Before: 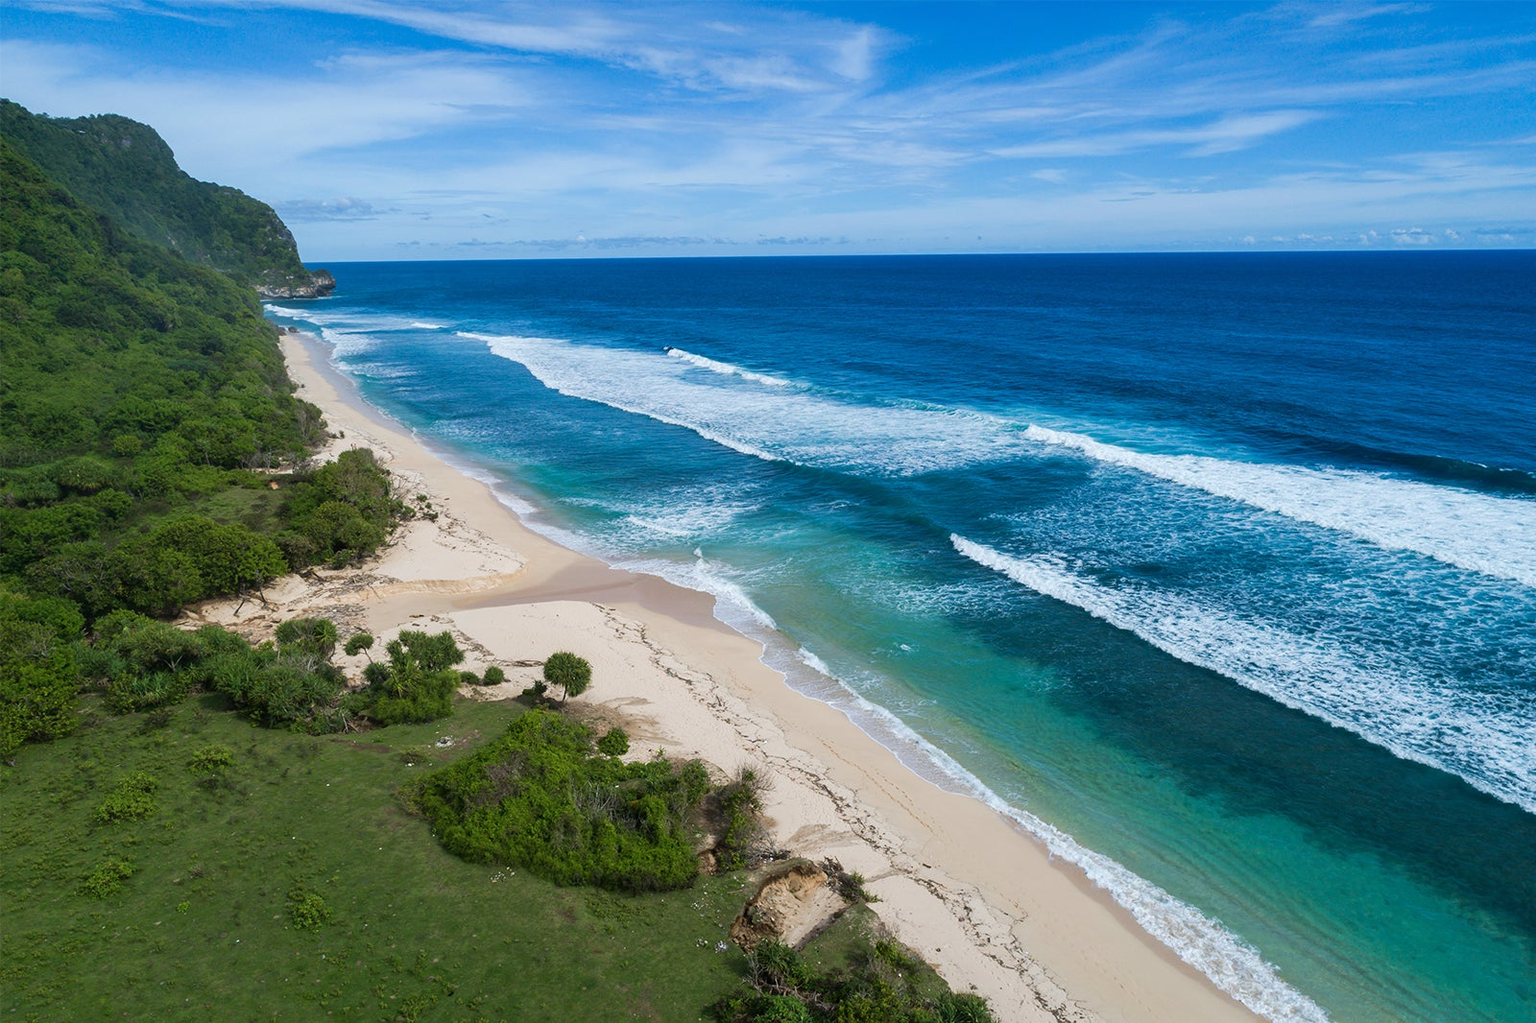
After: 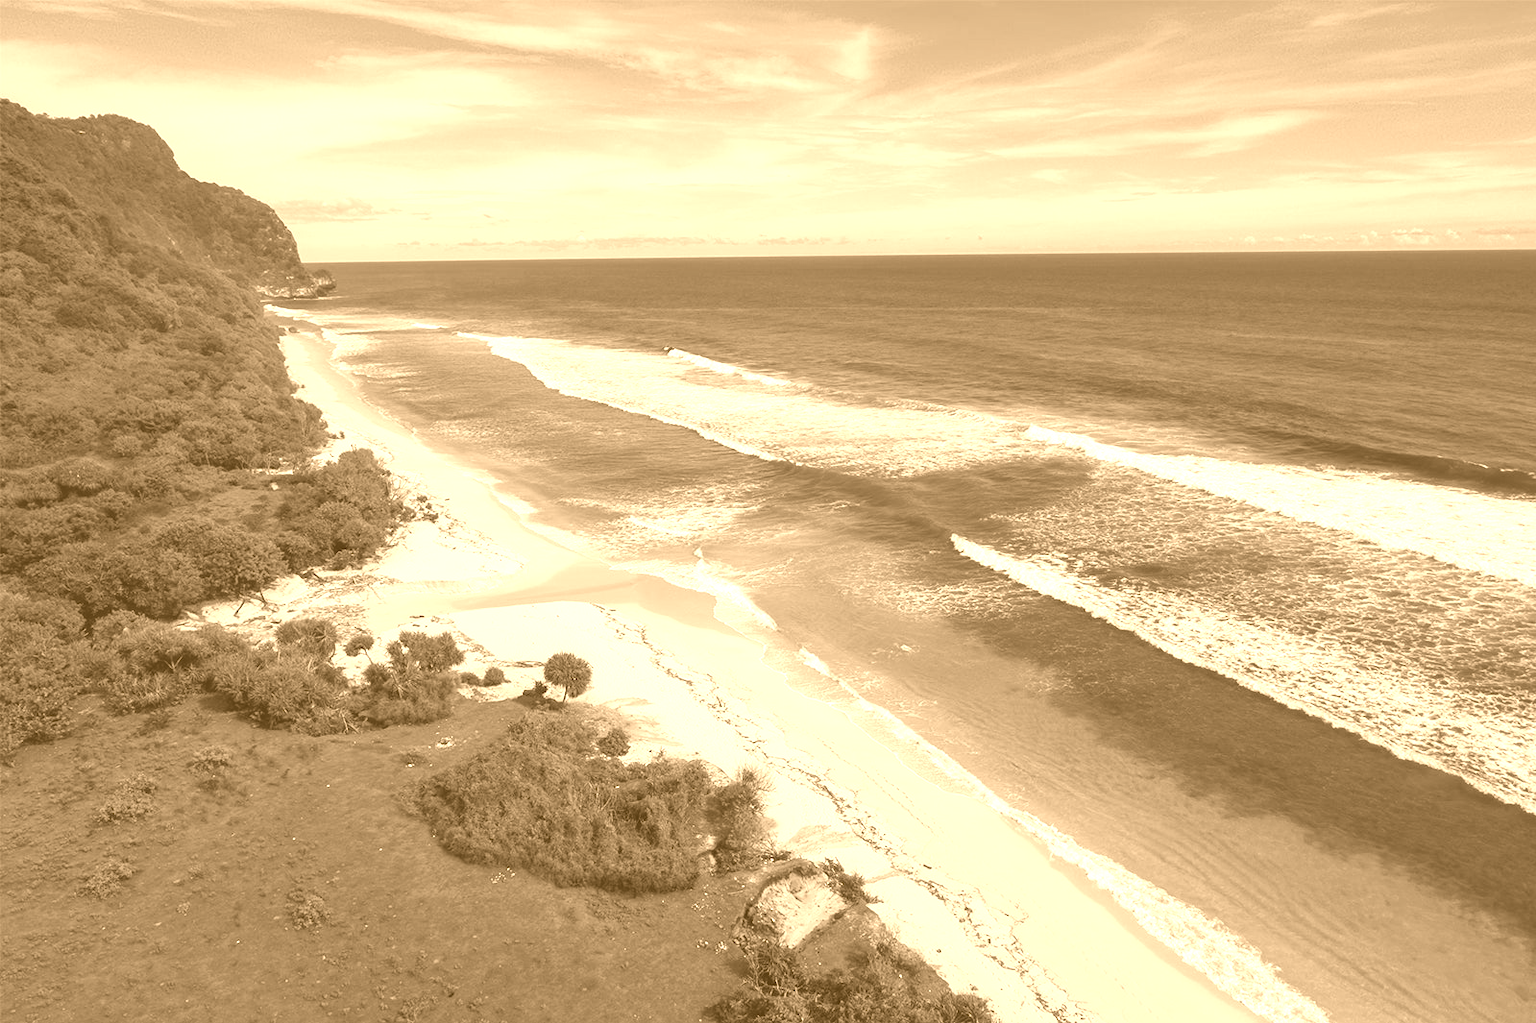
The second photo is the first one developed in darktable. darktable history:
colorize: hue 28.8°, source mix 100%
color calibration: x 0.372, y 0.386, temperature 4283.97 K
